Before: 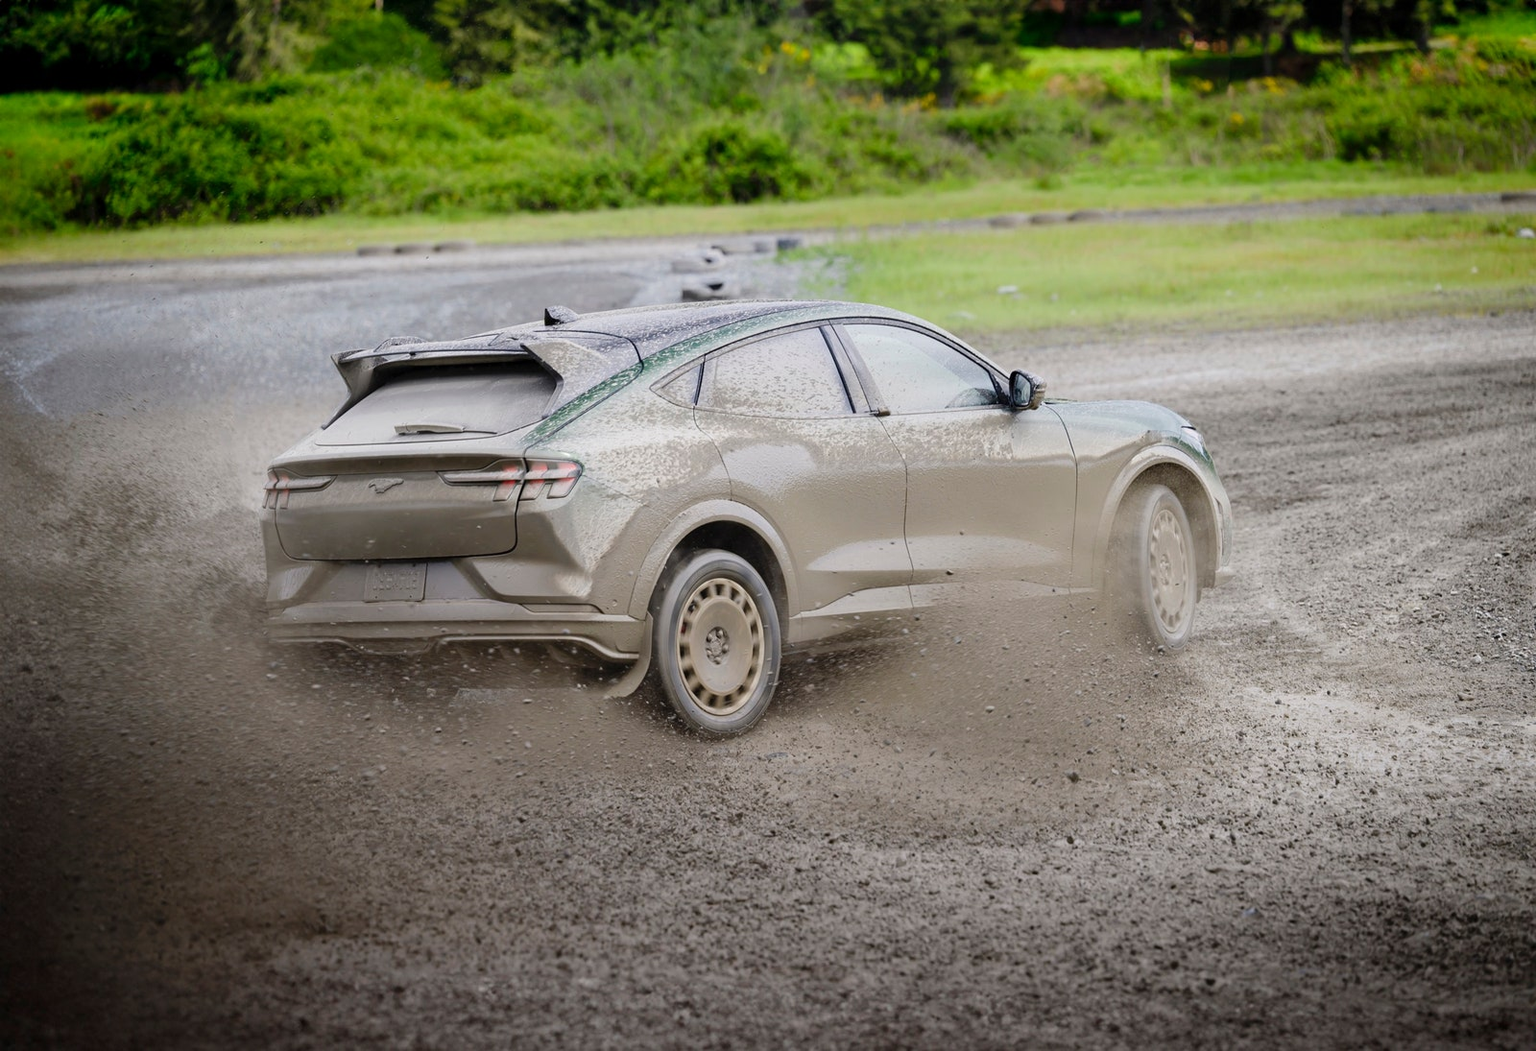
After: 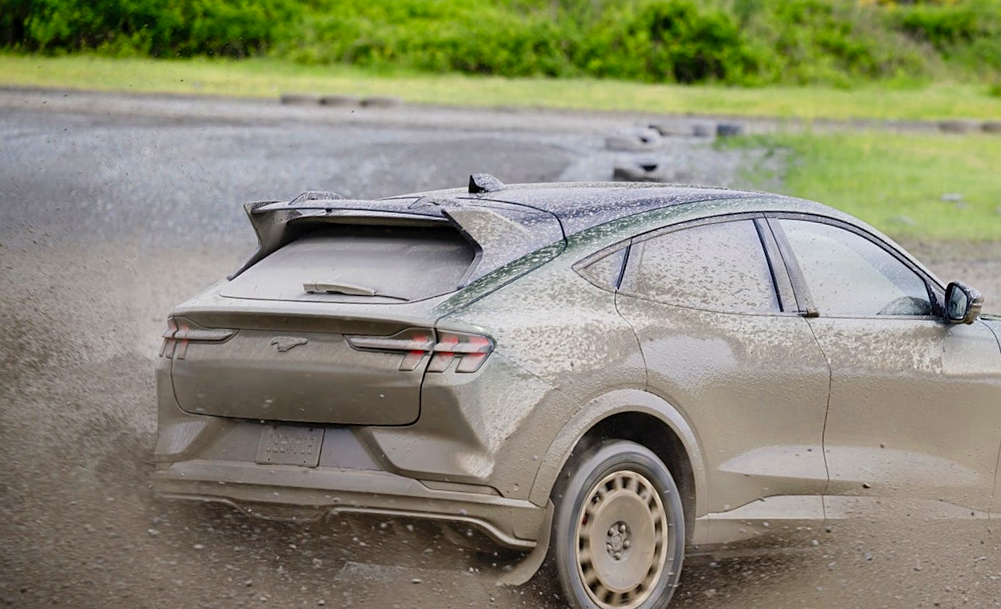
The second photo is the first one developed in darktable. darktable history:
sharpen: amount 0.2
shadows and highlights: low approximation 0.01, soften with gaussian
color zones: curves: ch0 [(0.004, 0.305) (0.261, 0.623) (0.389, 0.399) (0.708, 0.571) (0.947, 0.34)]; ch1 [(0.025, 0.645) (0.229, 0.584) (0.326, 0.551) (0.484, 0.262) (0.757, 0.643)]
crop and rotate: angle -4.99°, left 2.122%, top 6.945%, right 27.566%, bottom 30.519%
